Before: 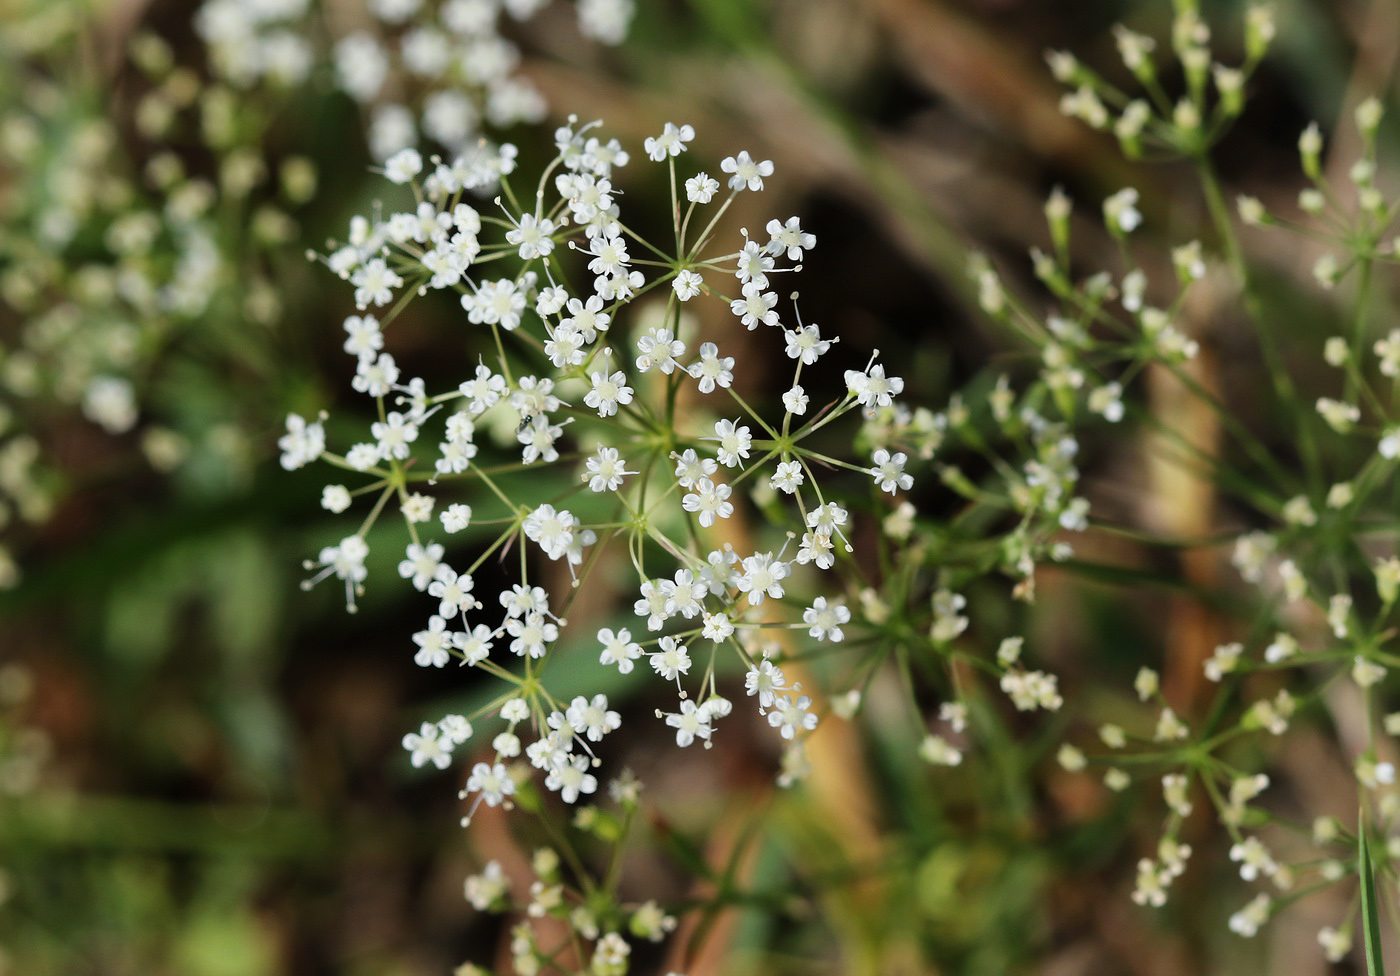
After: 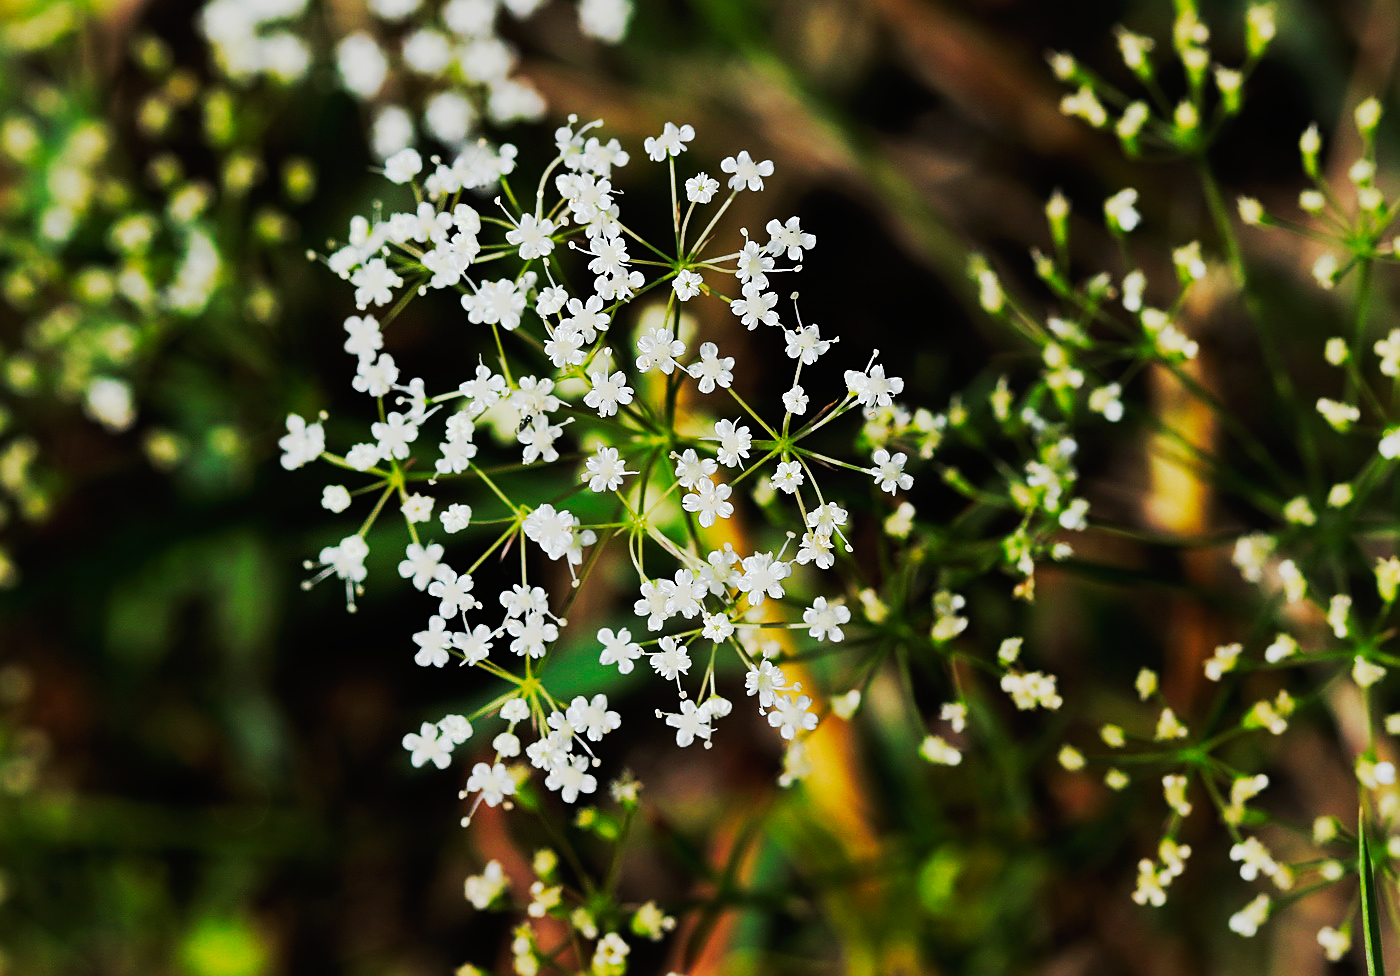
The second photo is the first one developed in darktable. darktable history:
tone curve: curves: ch0 [(0, 0) (0.003, 0.005) (0.011, 0.007) (0.025, 0.009) (0.044, 0.013) (0.069, 0.017) (0.1, 0.02) (0.136, 0.029) (0.177, 0.052) (0.224, 0.086) (0.277, 0.129) (0.335, 0.188) (0.399, 0.256) (0.468, 0.361) (0.543, 0.526) (0.623, 0.696) (0.709, 0.784) (0.801, 0.85) (0.898, 0.882) (1, 1)], preserve colors none
sharpen: on, module defaults
